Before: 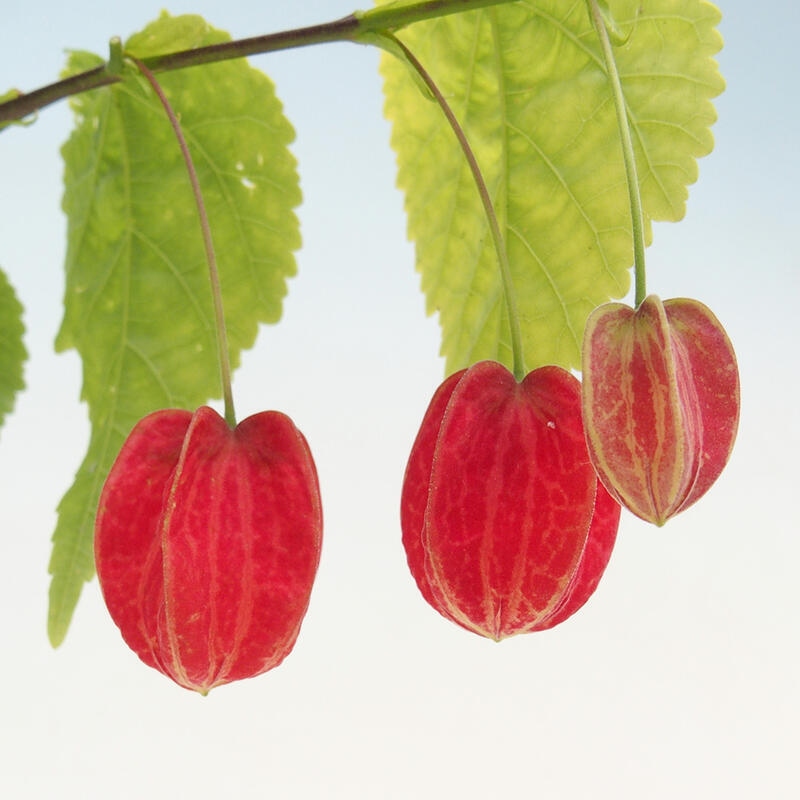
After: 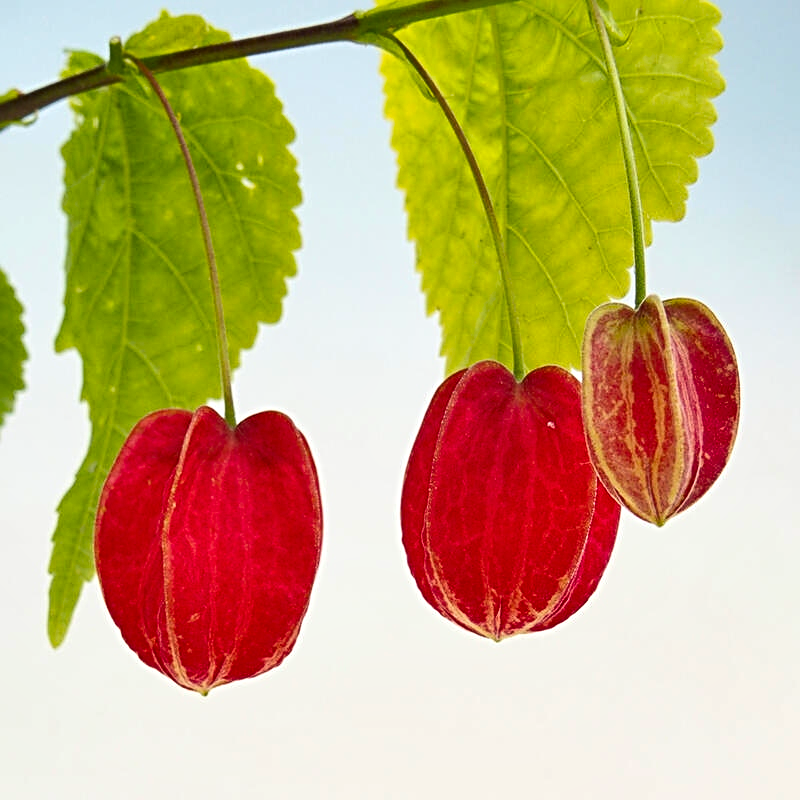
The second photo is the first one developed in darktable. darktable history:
contrast brightness saturation: contrast 0.15, brightness 0.05
shadows and highlights: shadows 25, highlights -48, soften with gaussian
local contrast: highlights 100%, shadows 100%, detail 120%, midtone range 0.2
color balance rgb: perceptual saturation grading › global saturation 20%, global vibrance 20%
sharpen: radius 4
